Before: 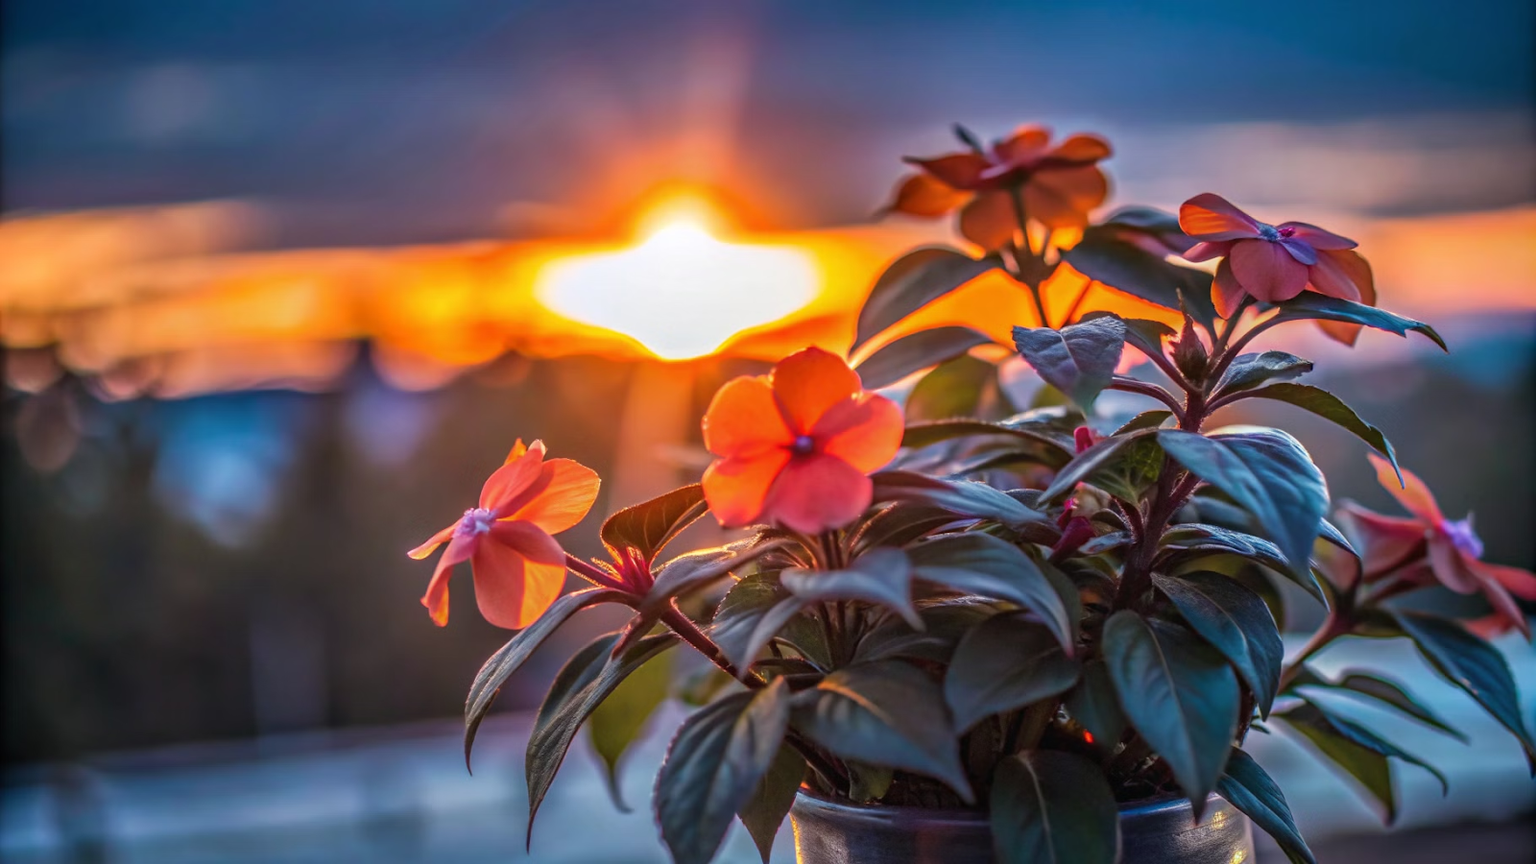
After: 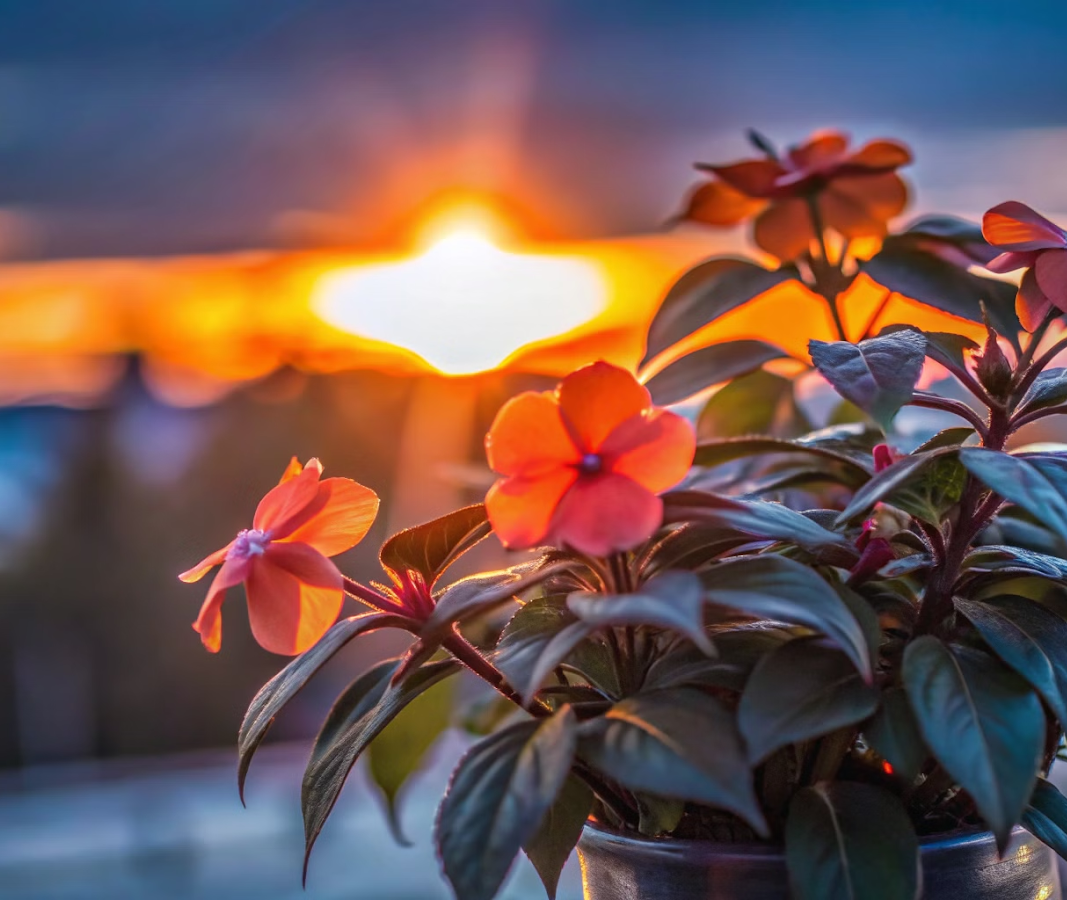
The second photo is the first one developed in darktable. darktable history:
crop: left 15.429%, right 17.855%
